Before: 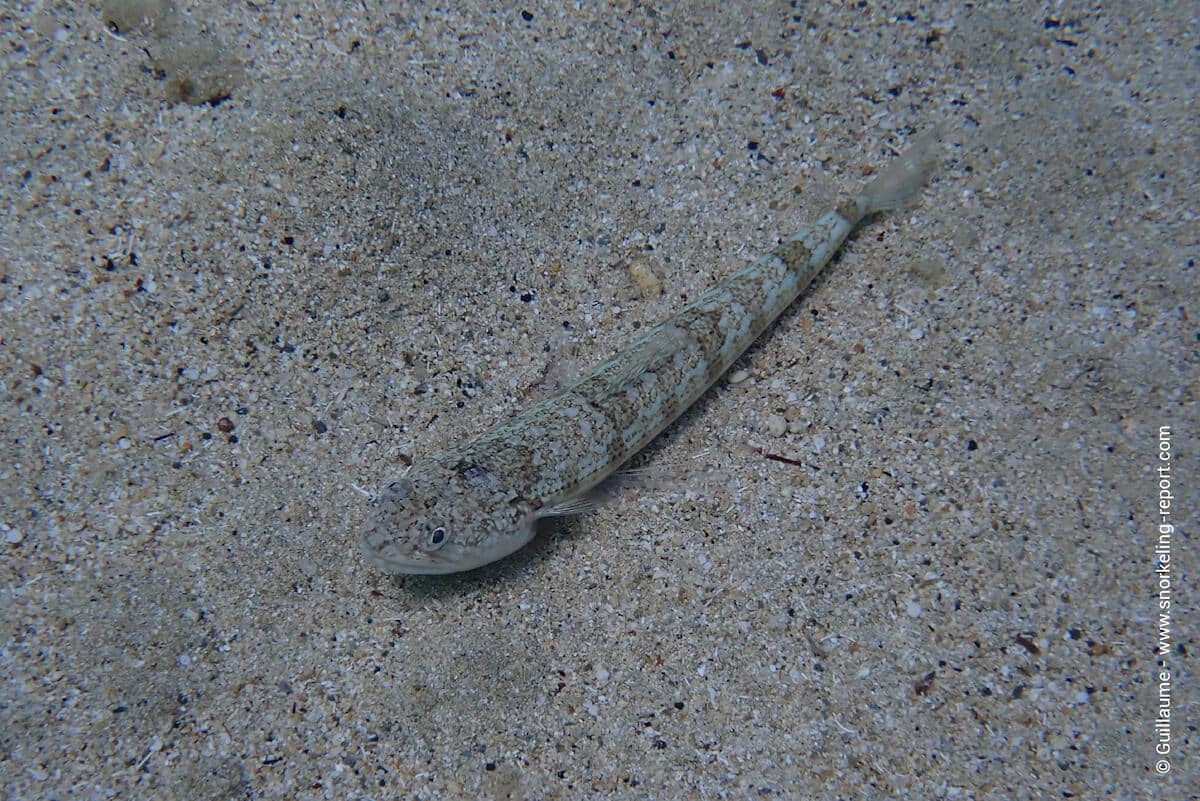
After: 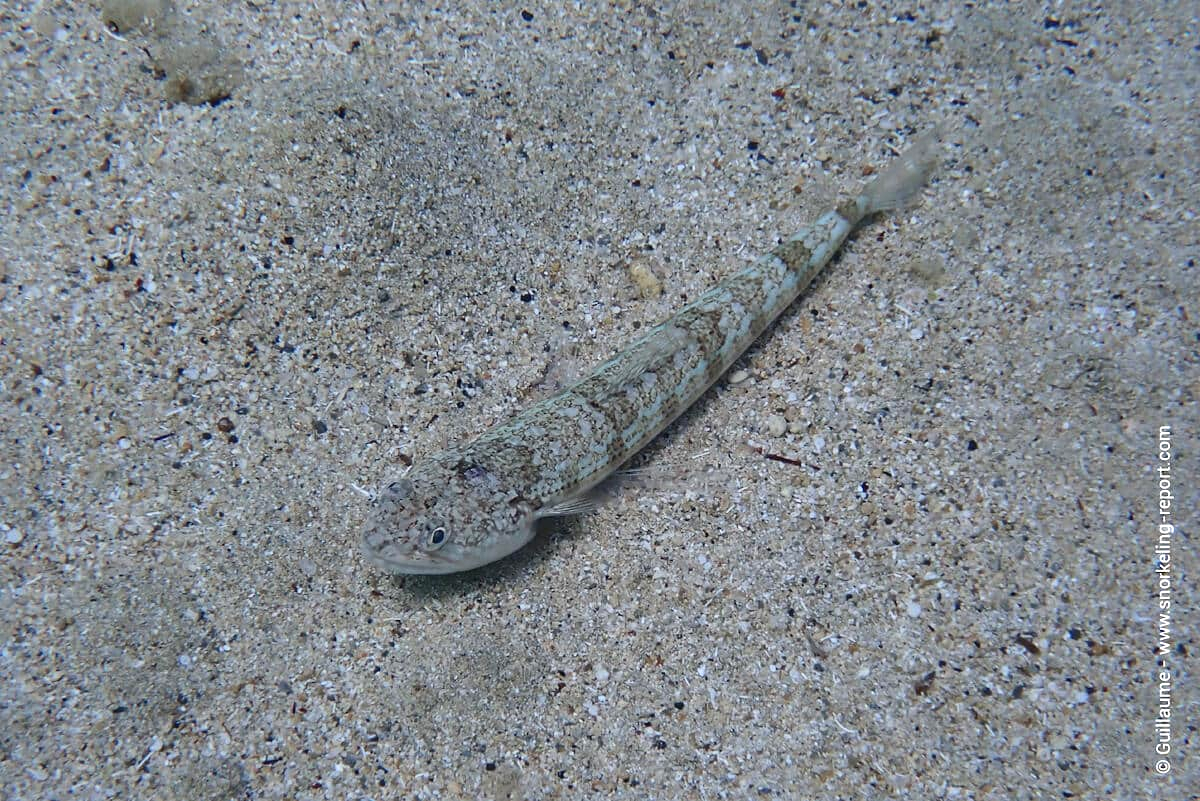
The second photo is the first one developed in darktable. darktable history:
local contrast: mode bilateral grid, contrast 19, coarseness 50, detail 119%, midtone range 0.2
exposure: black level correction -0.001, exposure 0.535 EV, compensate highlight preservation false
contrast equalizer: octaves 7, y [[0.5 ×6], [0.5 ×6], [0.5, 0.5, 0.501, 0.545, 0.707, 0.863], [0 ×6], [0 ×6]], mix -0.289
